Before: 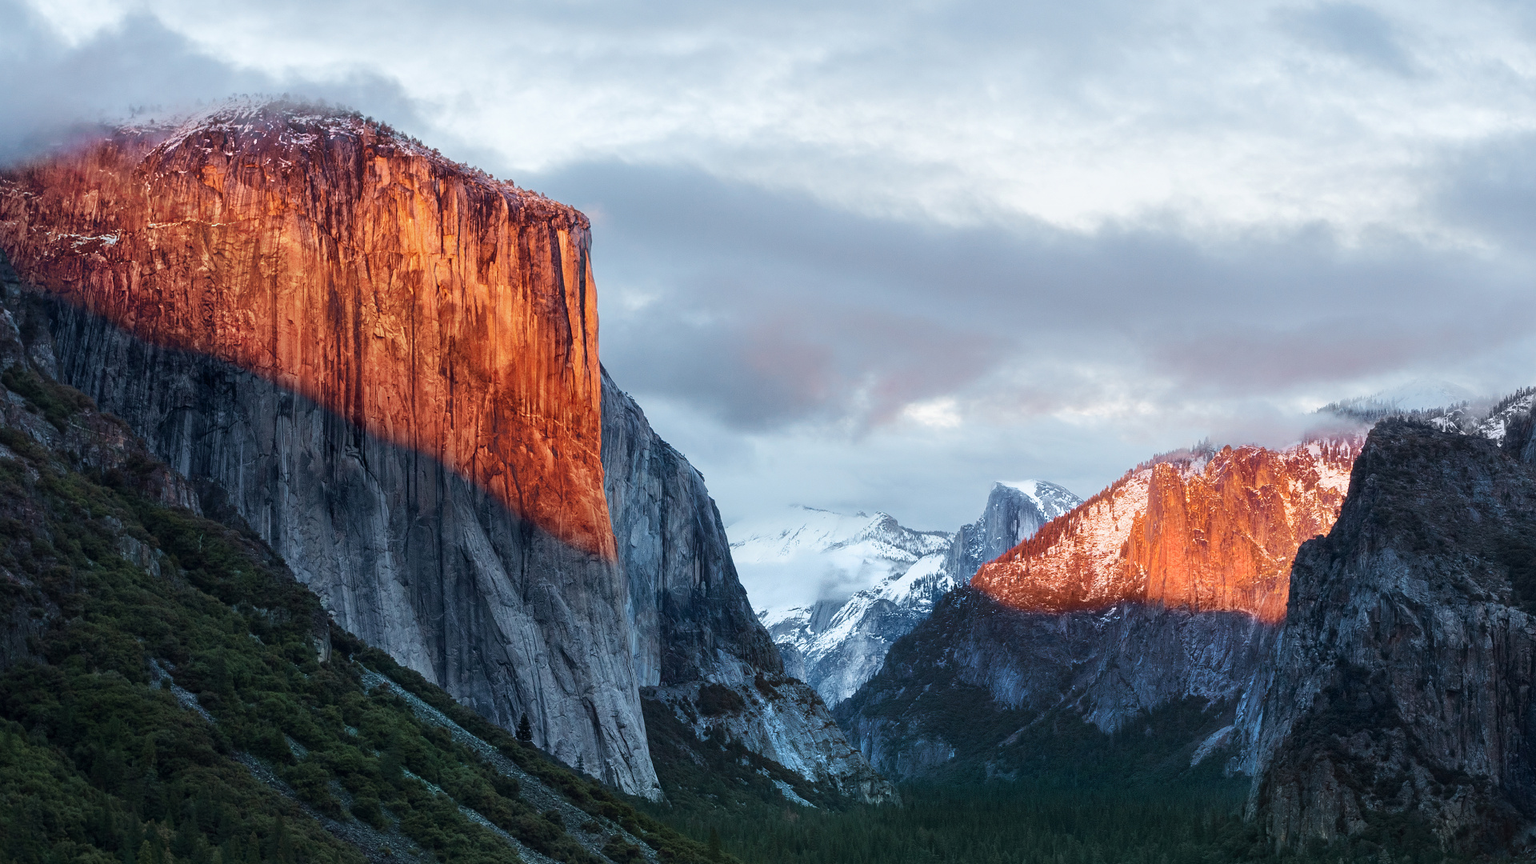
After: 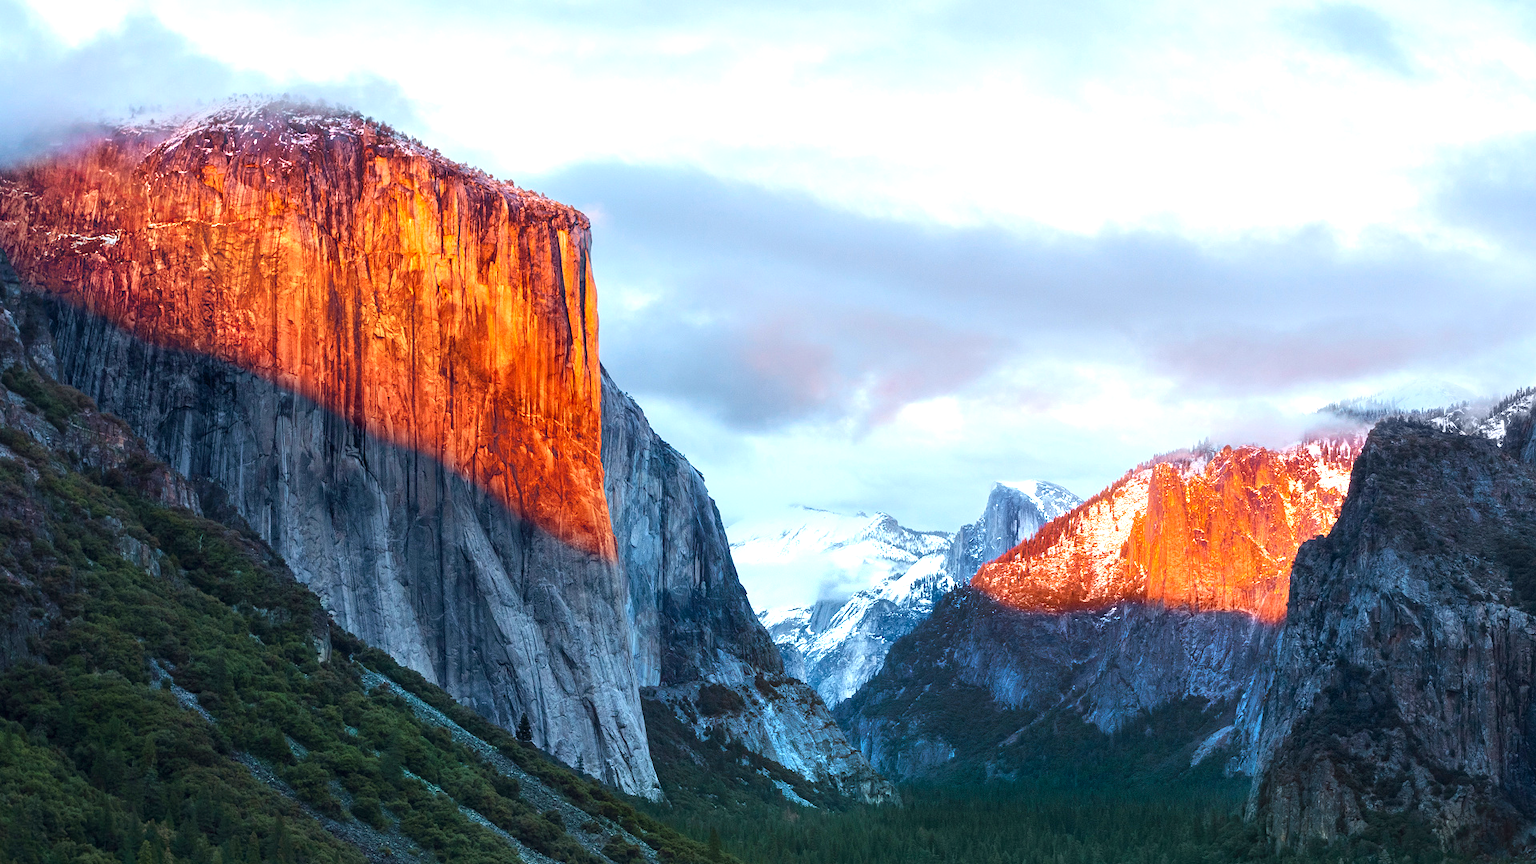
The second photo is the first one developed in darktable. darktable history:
exposure: black level correction 0, exposure 0.7 EV, compensate exposure bias true, compensate highlight preservation false
color balance rgb: perceptual saturation grading › global saturation 20%, global vibrance 20%
